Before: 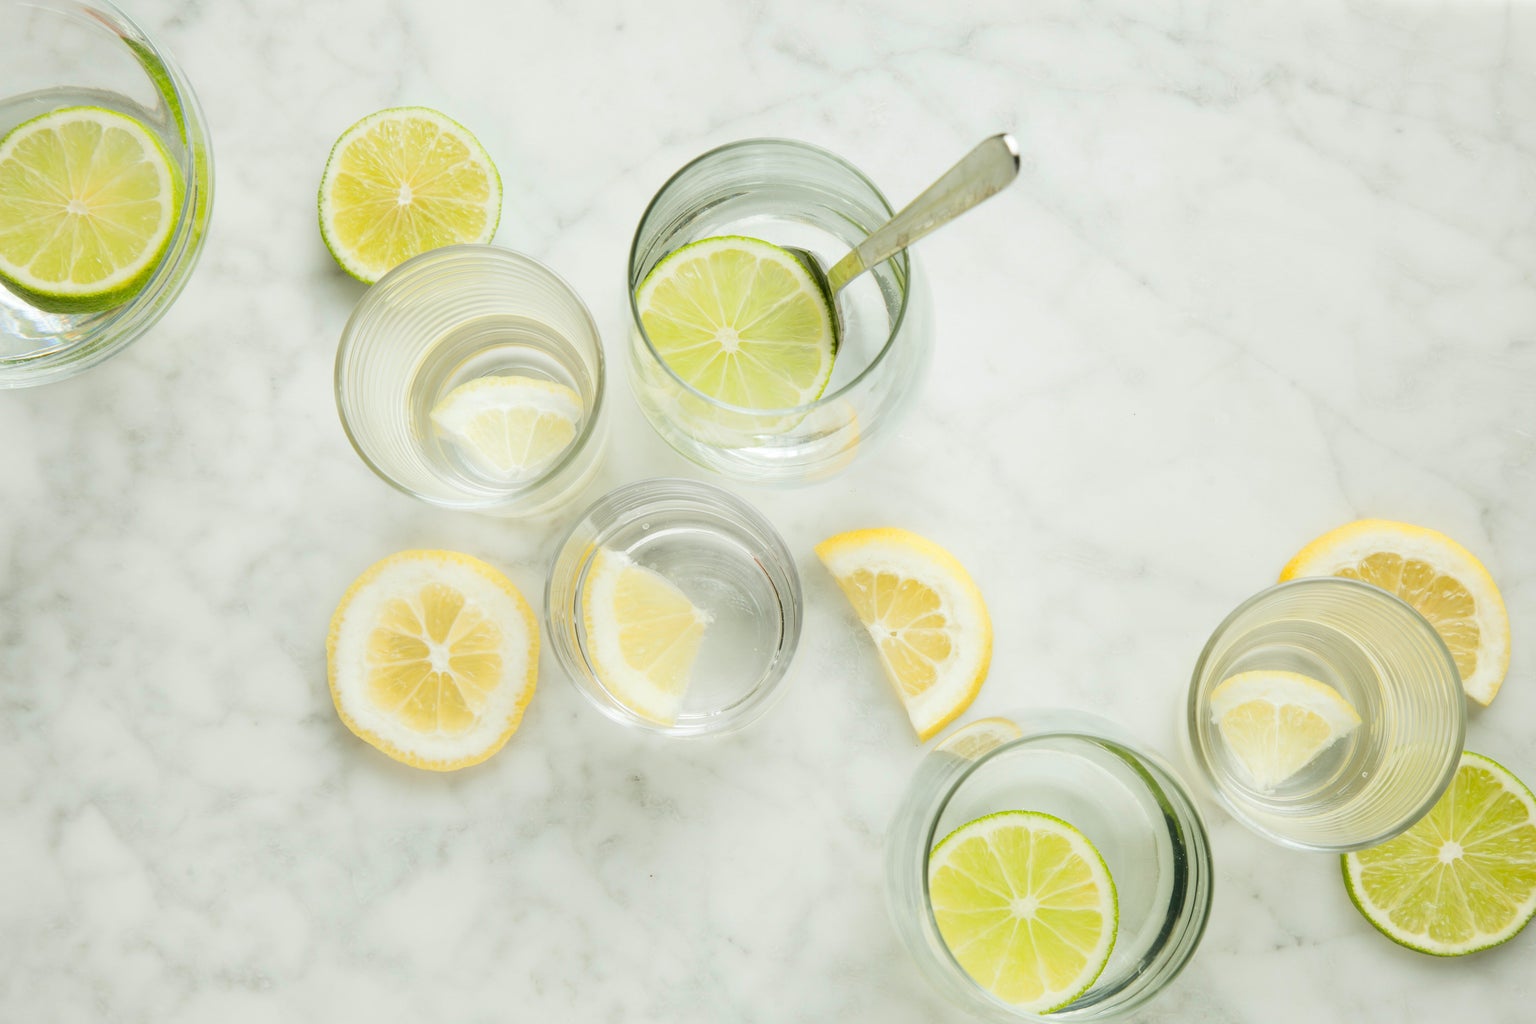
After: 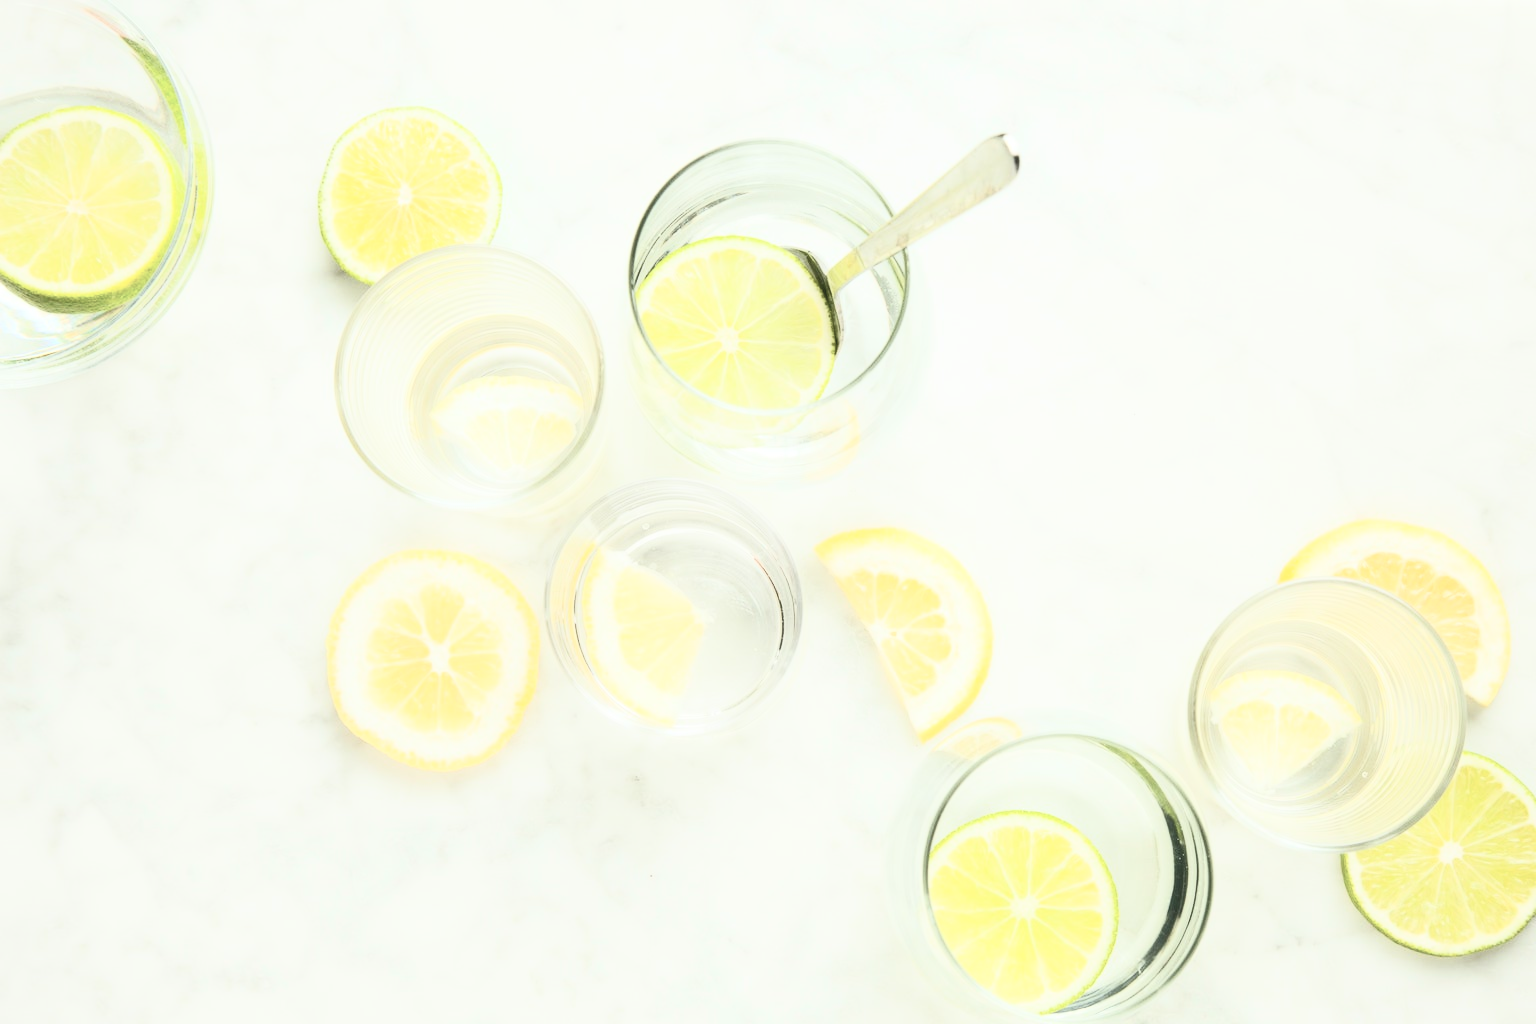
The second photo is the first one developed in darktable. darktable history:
contrast brightness saturation: contrast 0.45, brightness 0.565, saturation -0.206
